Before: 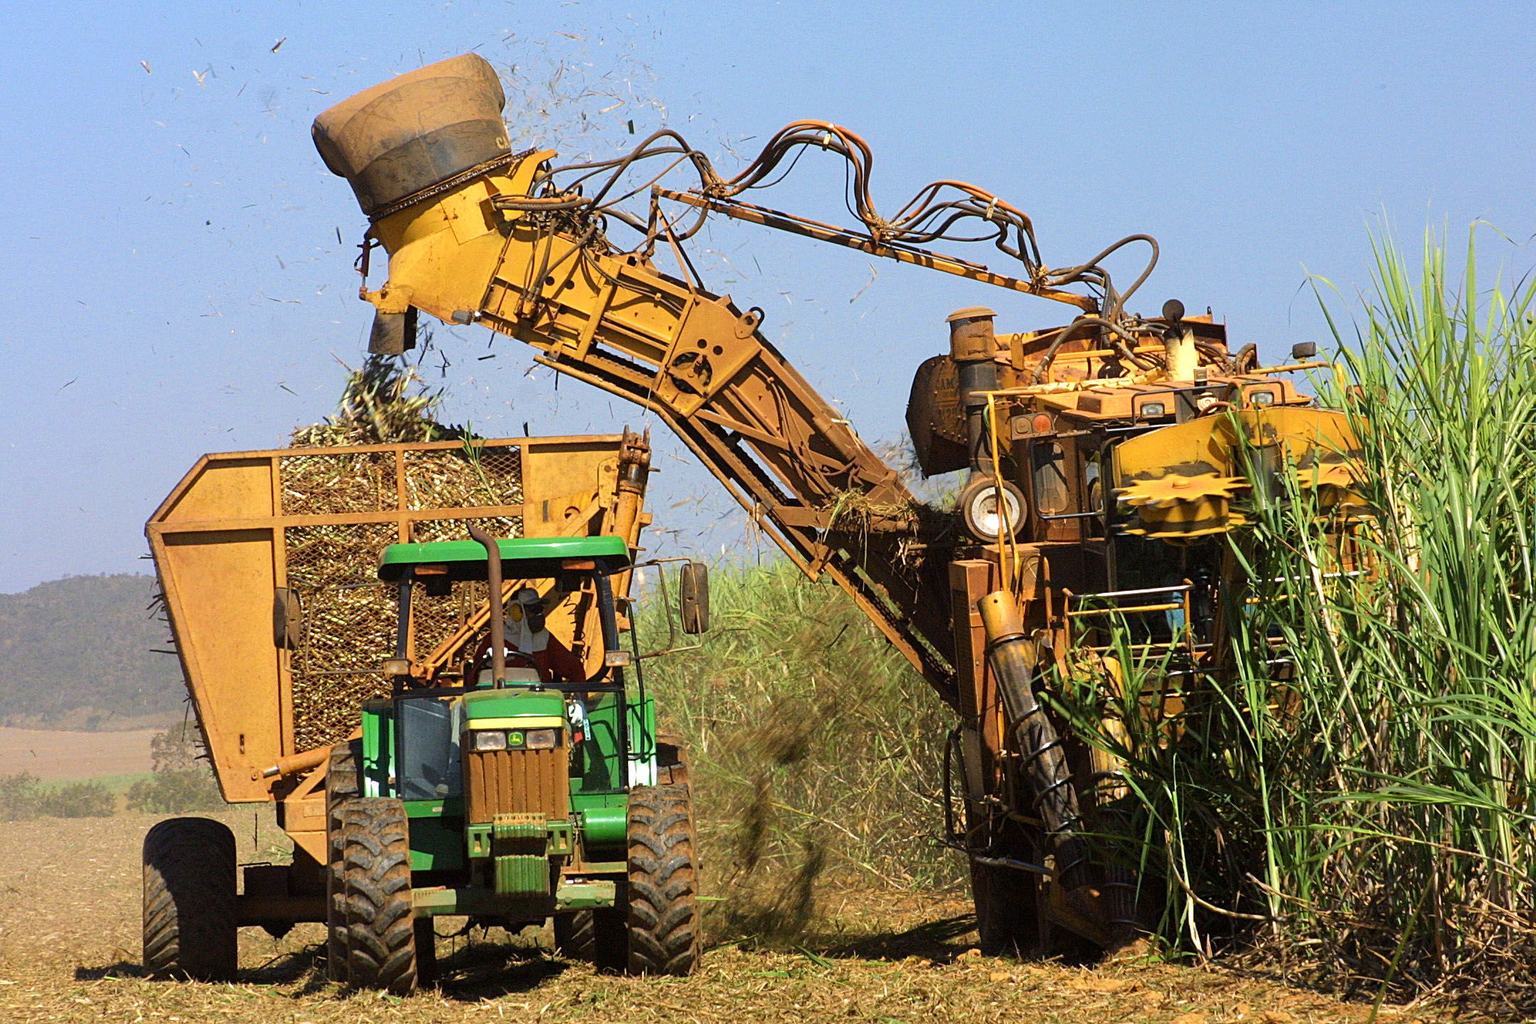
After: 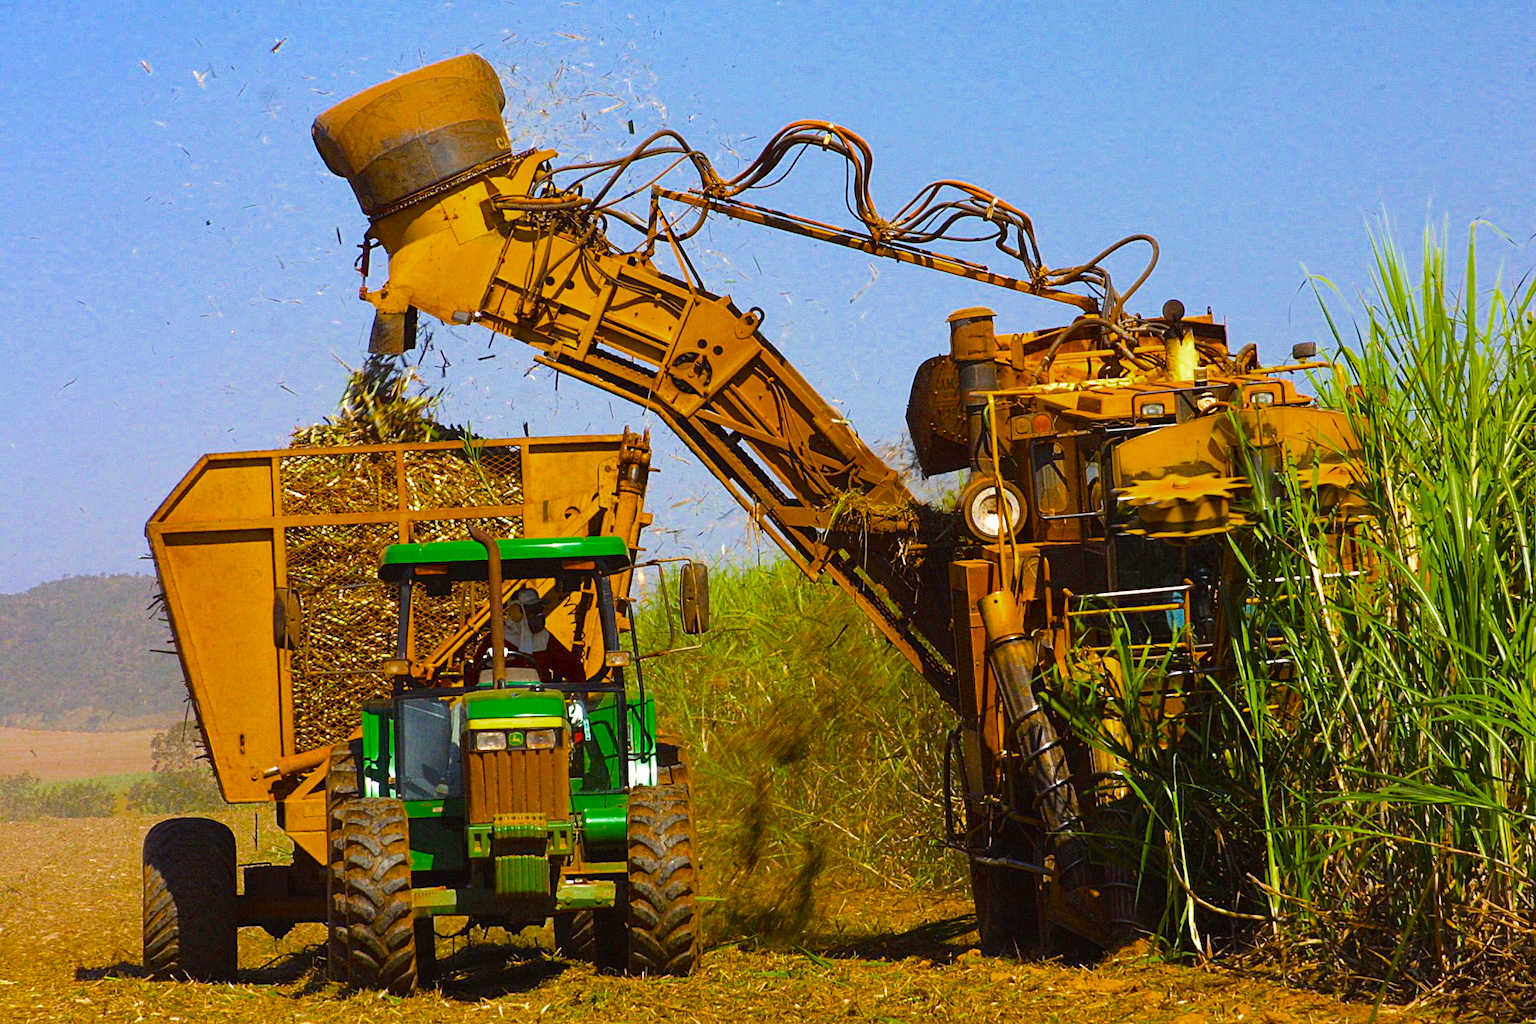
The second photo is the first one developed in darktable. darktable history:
color balance rgb: power › chroma 0.312%, power › hue 22.94°, global offset › luminance 0.276%, global offset › hue 169.96°, linear chroma grading › global chroma 15.433%, perceptual saturation grading › global saturation 29.555%, saturation formula JzAzBz (2021)
